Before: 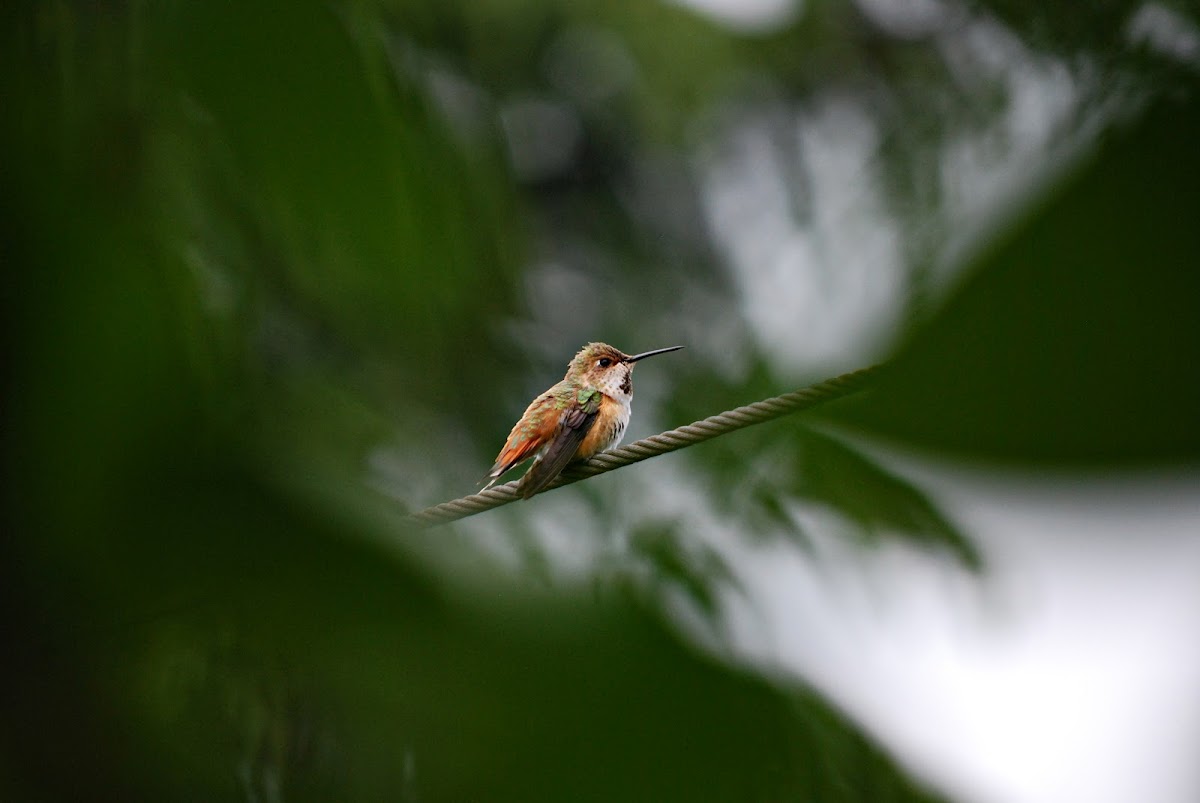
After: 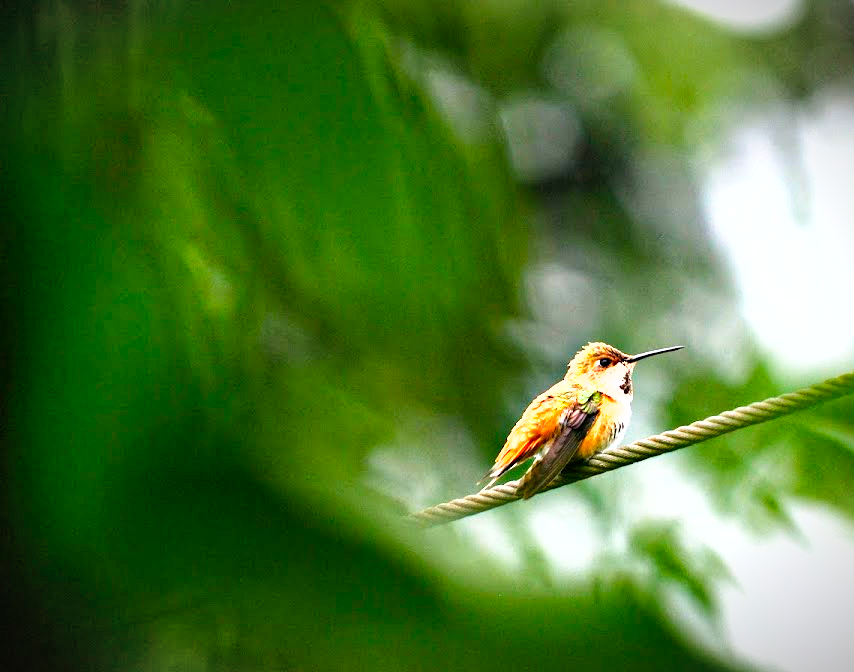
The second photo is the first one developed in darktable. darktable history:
exposure: black level correction 0, exposure 1.895 EV, compensate exposure bias true, compensate highlight preservation false
crop: right 28.754%, bottom 16.194%
shadows and highlights: highlights 70.96, soften with gaussian
vignetting: fall-off start 100.05%, width/height ratio 1.303
tone curve: curves: ch0 [(0, 0) (0.003, 0) (0.011, 0.001) (0.025, 0.003) (0.044, 0.006) (0.069, 0.009) (0.1, 0.013) (0.136, 0.032) (0.177, 0.067) (0.224, 0.121) (0.277, 0.185) (0.335, 0.255) (0.399, 0.333) (0.468, 0.417) (0.543, 0.508) (0.623, 0.606) (0.709, 0.71) (0.801, 0.819) (0.898, 0.926) (1, 1)], preserve colors none
color balance rgb: shadows lift › chroma 0.863%, shadows lift › hue 110.28°, linear chroma grading › global chroma 14.768%, perceptual saturation grading › global saturation 0.763%, global vibrance 20%
